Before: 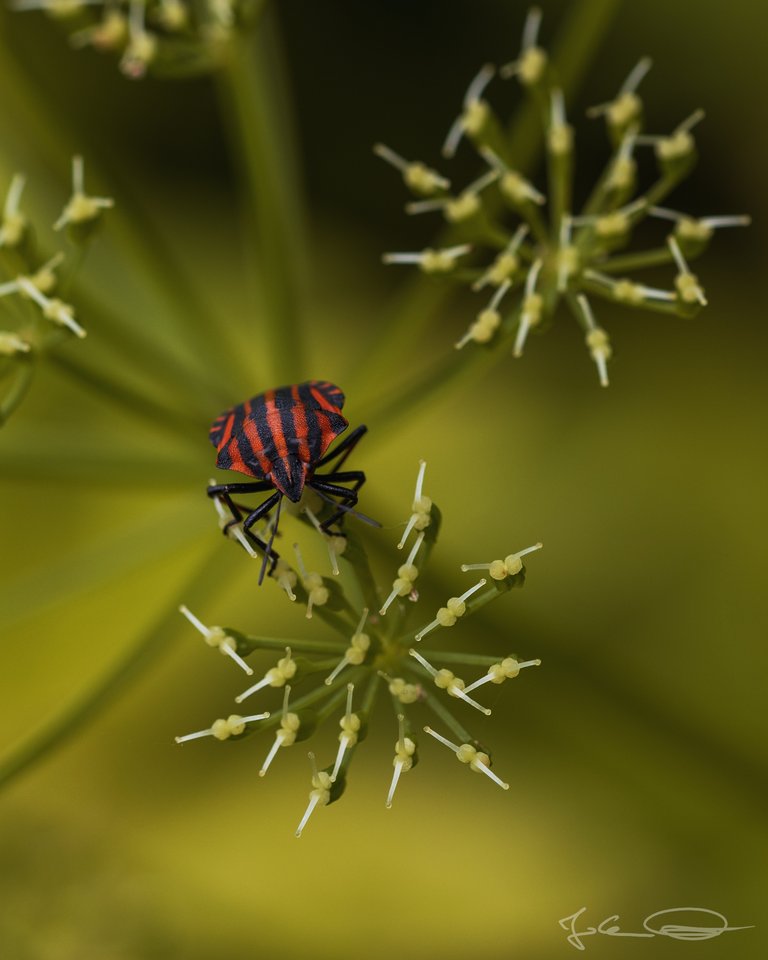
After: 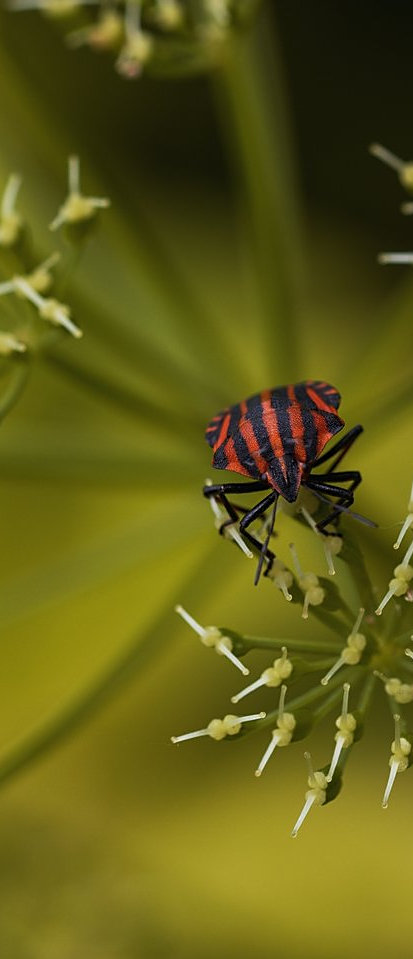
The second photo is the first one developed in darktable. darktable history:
crop: left 0.587%, right 45.588%, bottom 0.086%
sharpen: radius 1.864, amount 0.398, threshold 1.271
